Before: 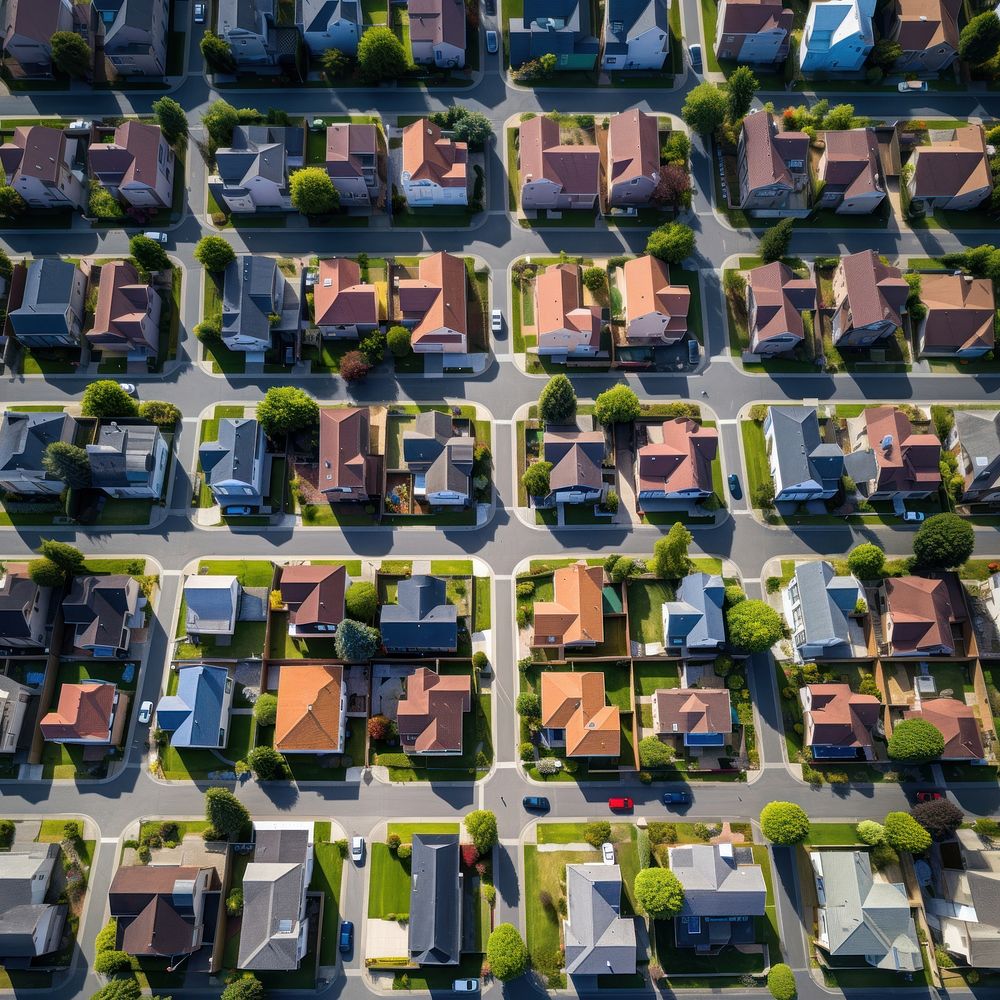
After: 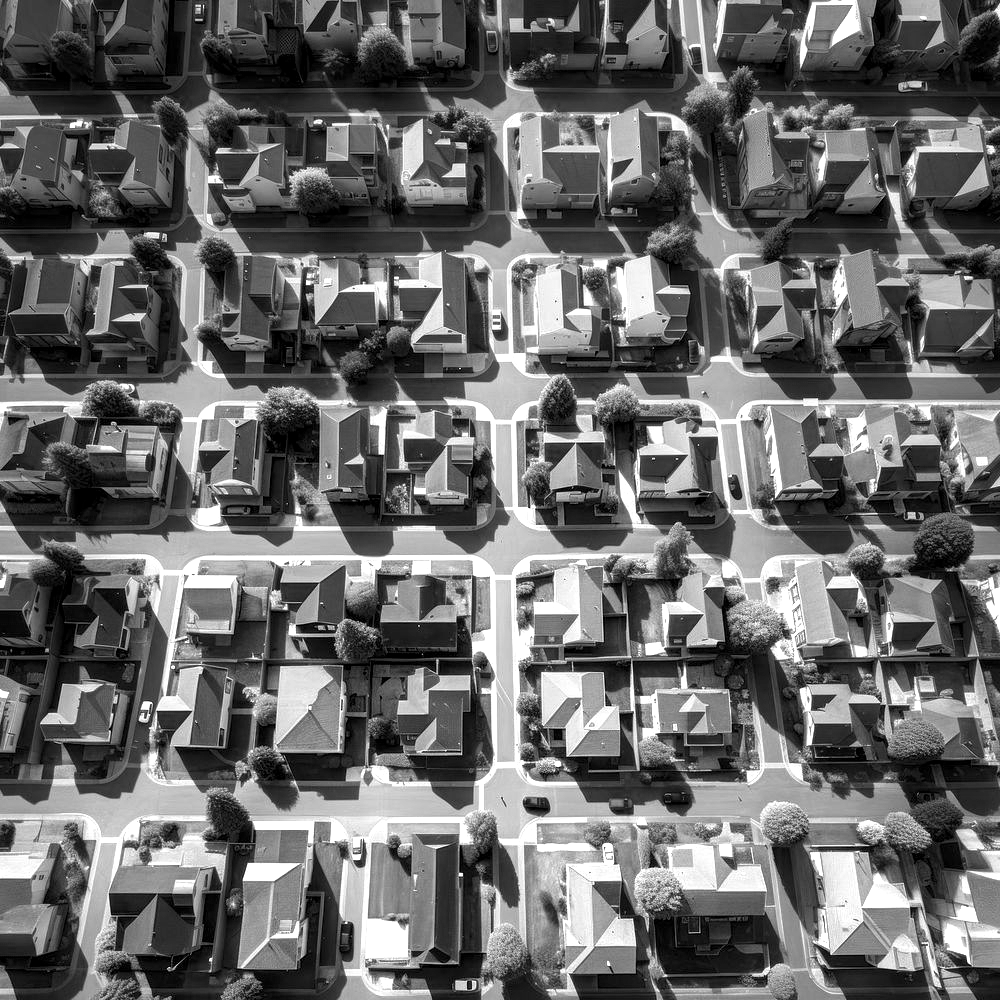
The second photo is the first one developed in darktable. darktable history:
monochrome: a 73.58, b 64.21
local contrast: highlights 100%, shadows 100%, detail 120%, midtone range 0.2
color balance rgb: linear chroma grading › global chroma 25%, perceptual saturation grading › global saturation 40%, perceptual saturation grading › highlights -50%, perceptual saturation grading › shadows 30%, perceptual brilliance grading › global brilliance 25%, global vibrance 60%
